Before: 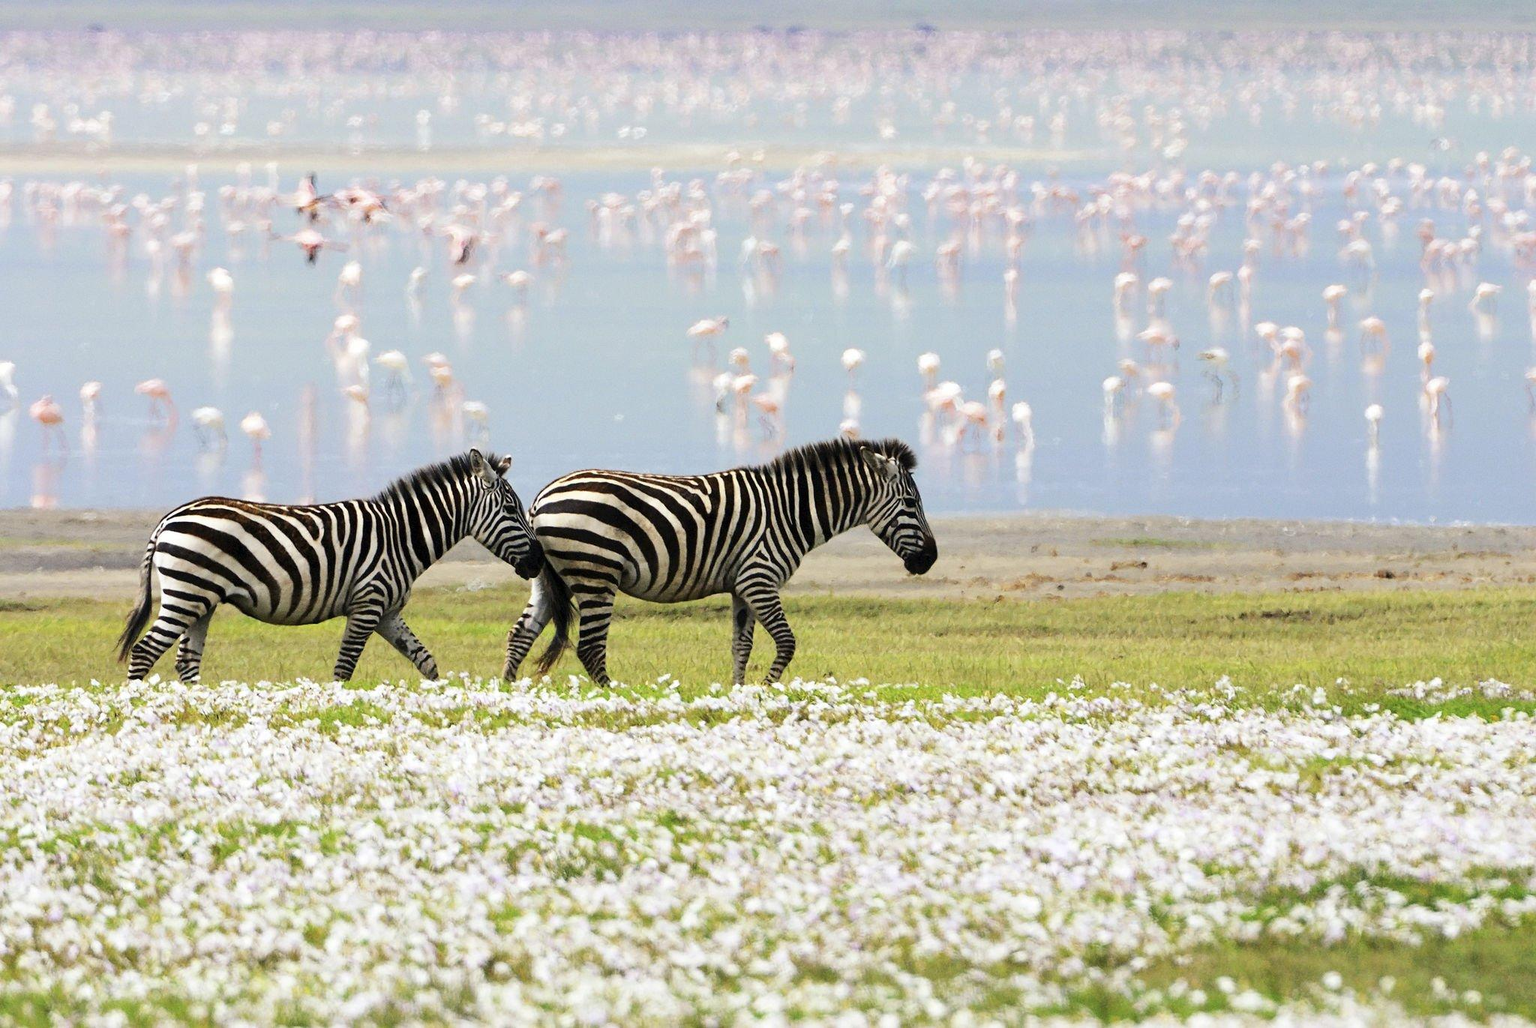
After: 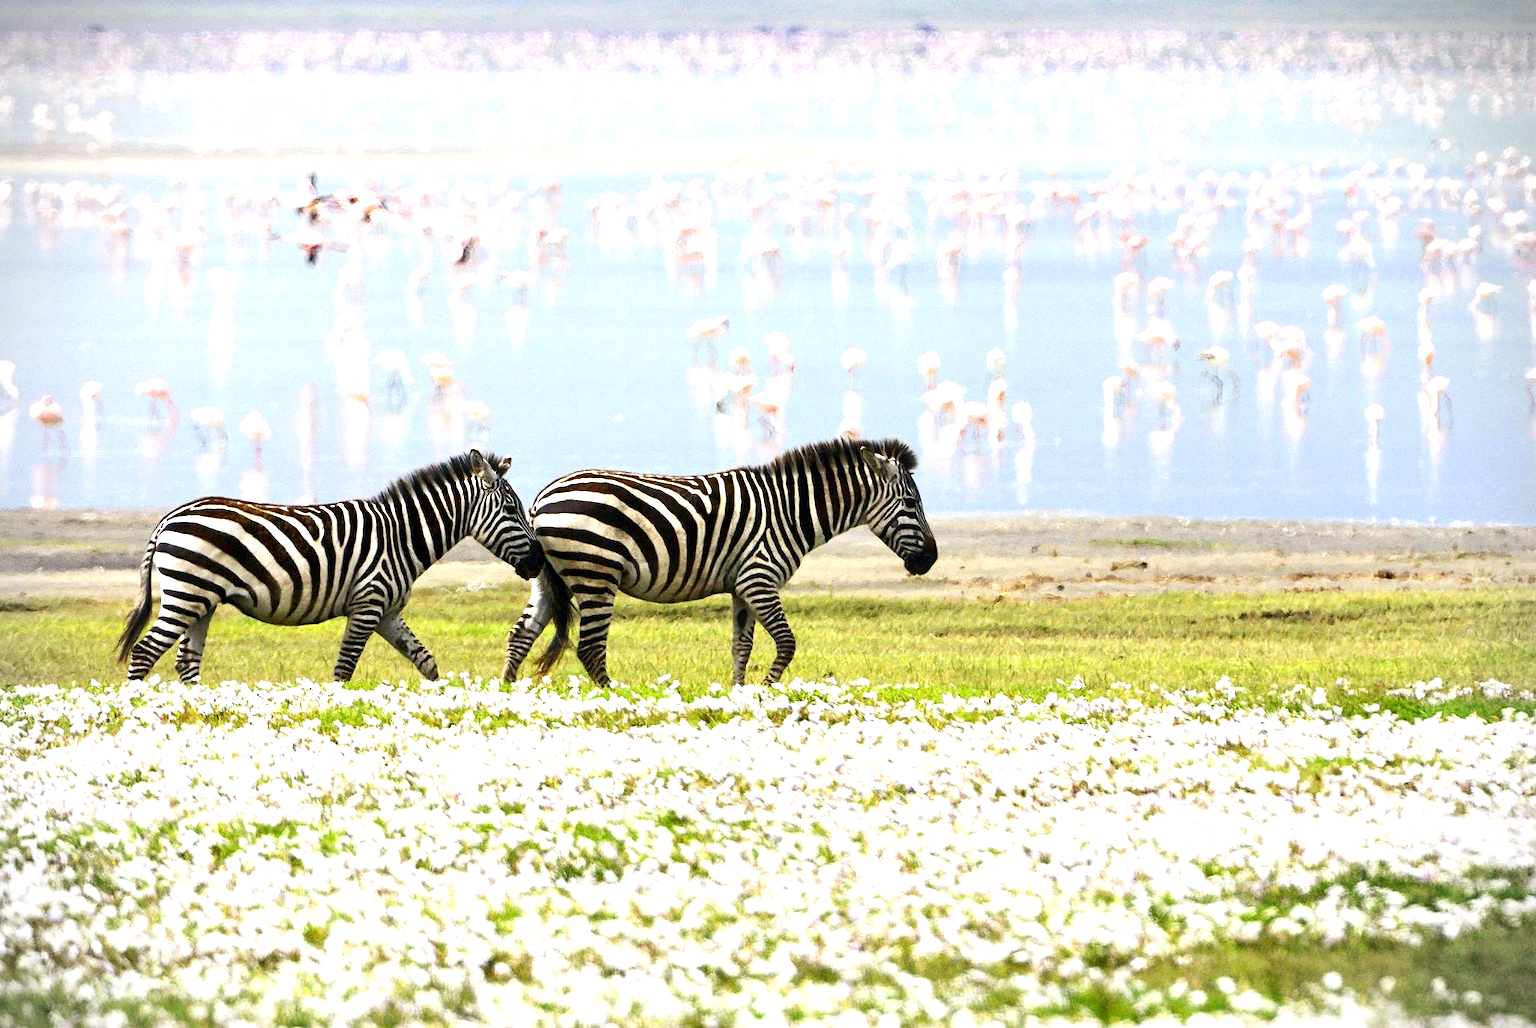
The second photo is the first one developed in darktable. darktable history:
tone equalizer: -7 EV 0.15 EV, -6 EV 0.6 EV, -5 EV 1.15 EV, -4 EV 1.33 EV, -3 EV 1.15 EV, -2 EV 0.6 EV, -1 EV 0.15 EV, mask exposure compensation -0.5 EV
contrast brightness saturation: contrast 0.1, brightness -0.26, saturation 0.14
exposure: black level correction 0, exposure 0.7 EV, compensate exposure bias true, compensate highlight preservation false
vignetting: dithering 8-bit output, unbound false
